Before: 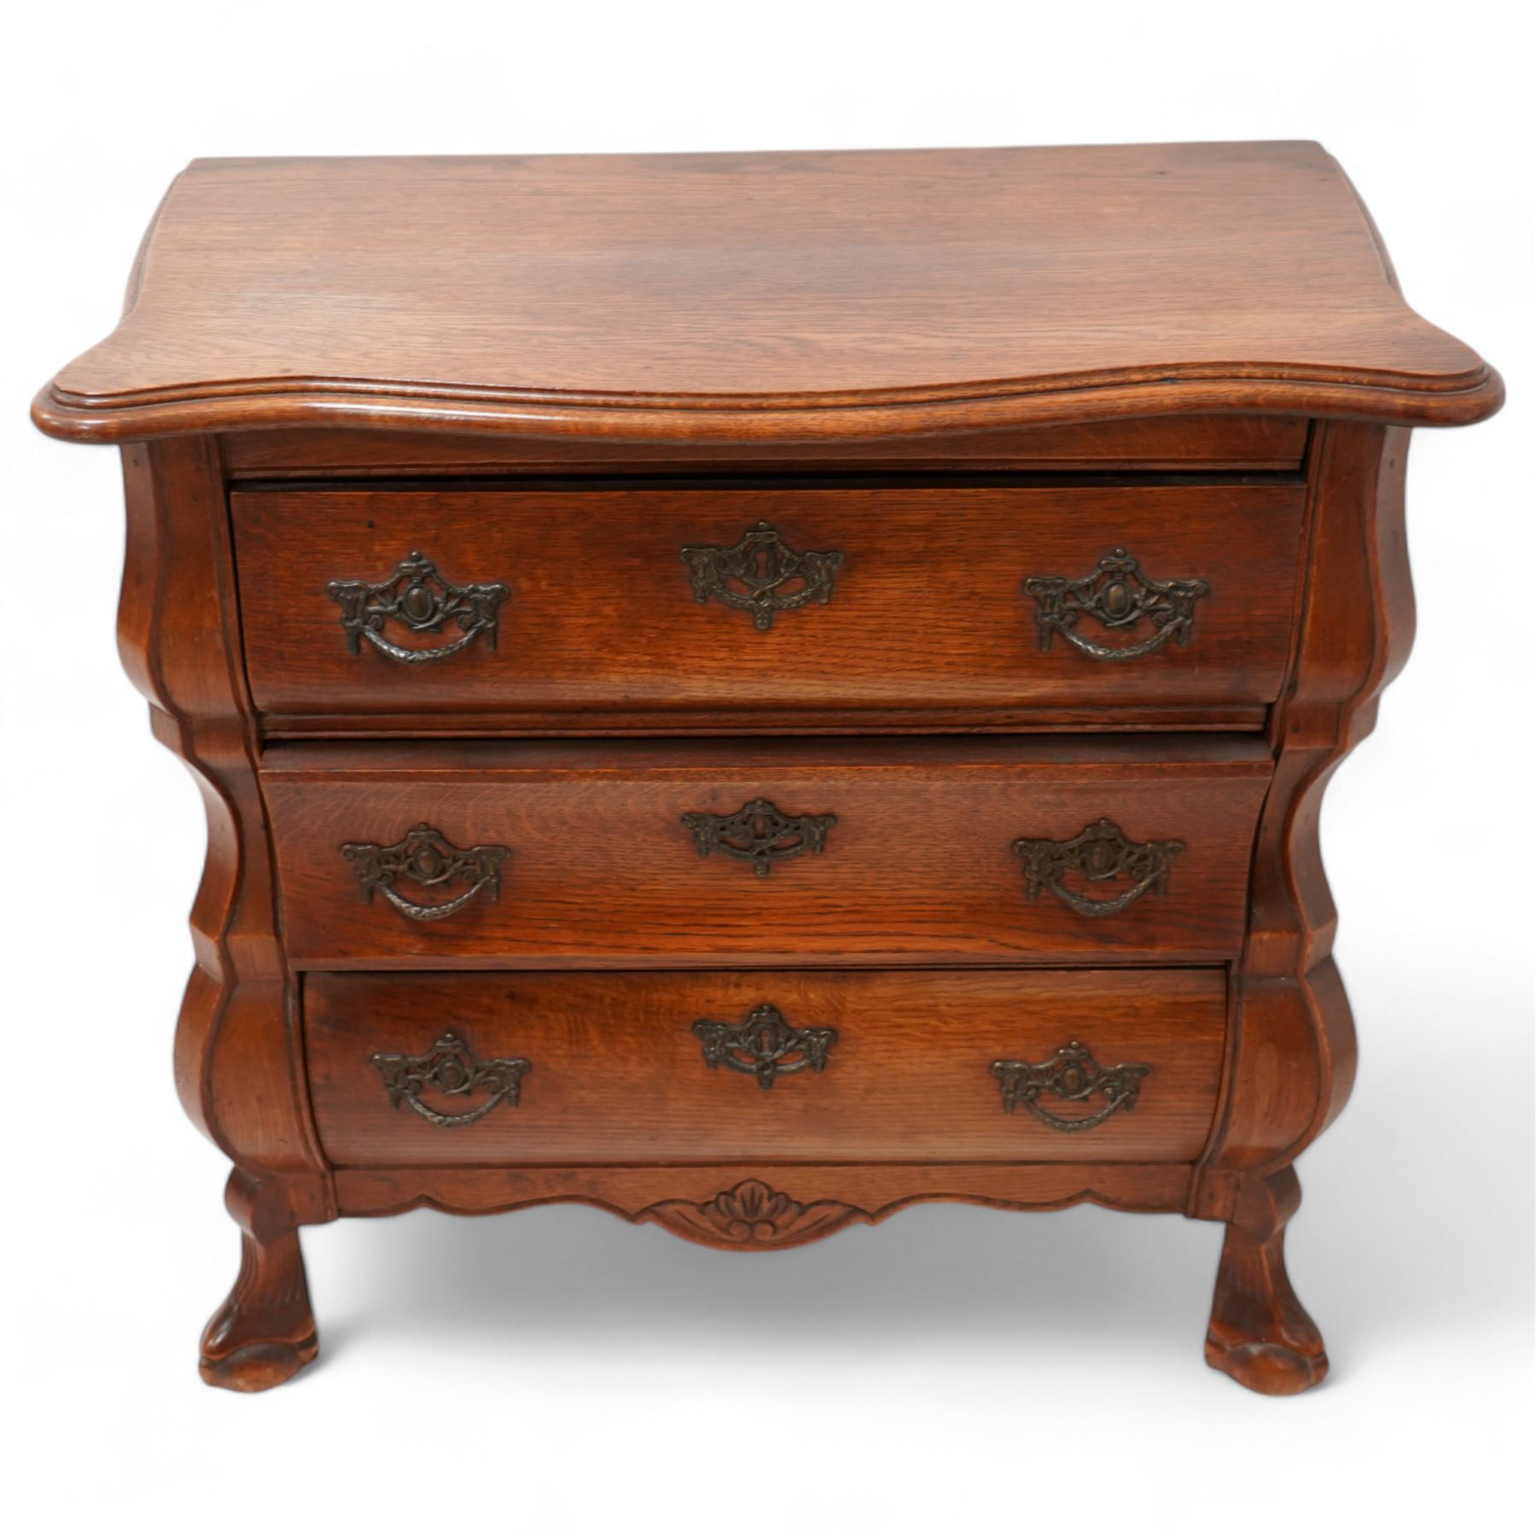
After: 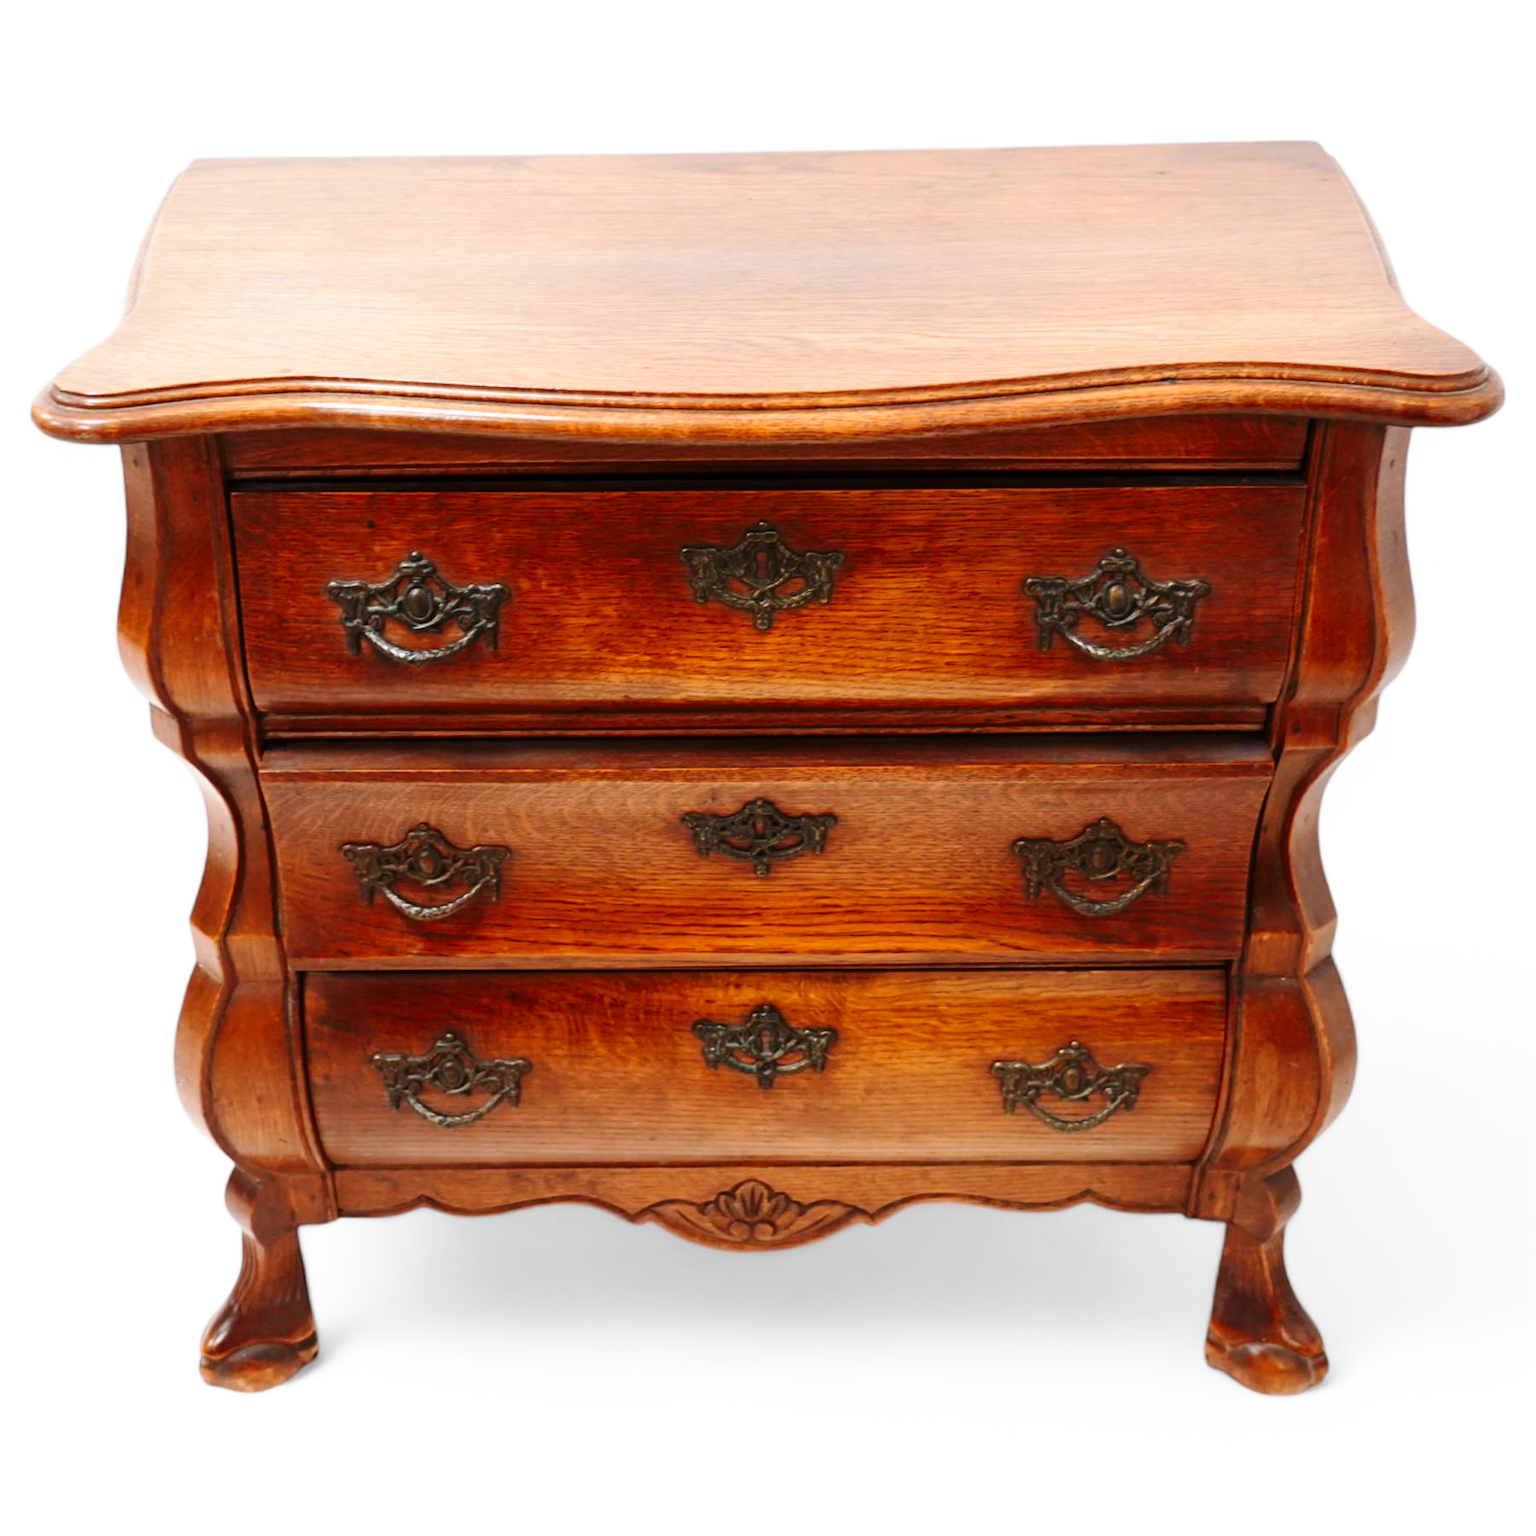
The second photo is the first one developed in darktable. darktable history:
contrast brightness saturation: contrast 0.14
base curve: curves: ch0 [(0, 0) (0.028, 0.03) (0.121, 0.232) (0.46, 0.748) (0.859, 0.968) (1, 1)], preserve colors none
